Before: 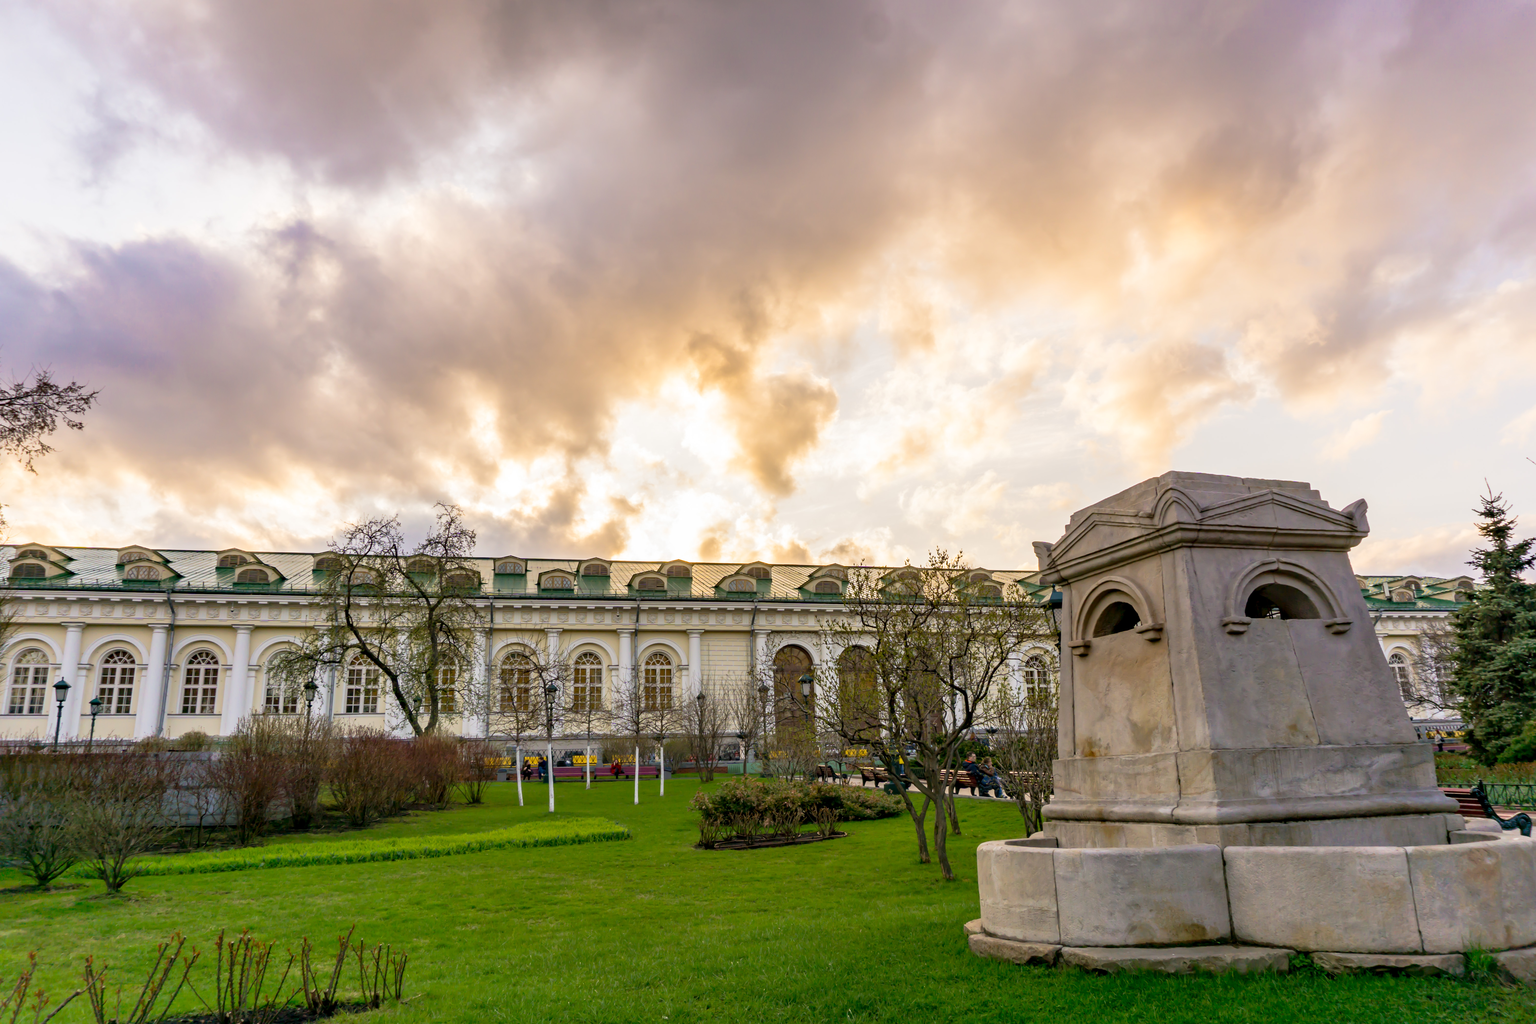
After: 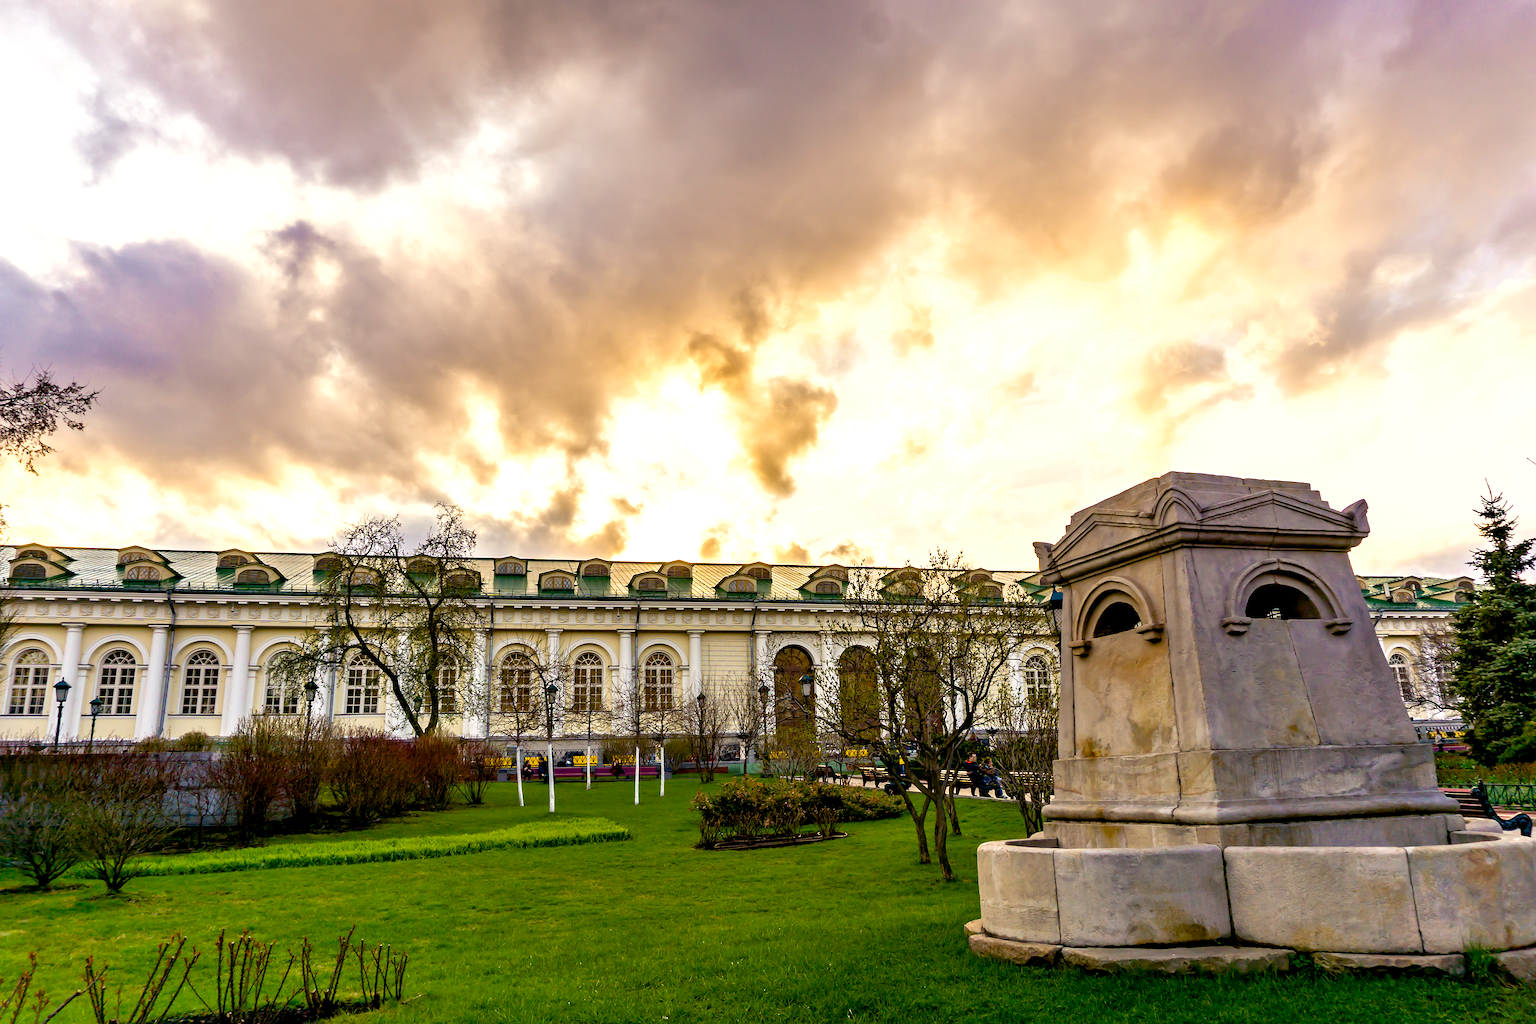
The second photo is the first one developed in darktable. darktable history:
sharpen: on, module defaults
color balance rgb: shadows lift › luminance -21.66%, shadows lift › chroma 6.57%, shadows lift › hue 270°, power › chroma 0.68%, power › hue 60°, highlights gain › luminance 6.08%, highlights gain › chroma 1.33%, highlights gain › hue 90°, global offset › luminance -0.87%, perceptual saturation grading › global saturation 26.86%, perceptual saturation grading › highlights -28.39%, perceptual saturation grading › mid-tones 15.22%, perceptual saturation grading › shadows 33.98%, perceptual brilliance grading › highlights 10%, perceptual brilliance grading › mid-tones 5%
shadows and highlights: shadows -20, white point adjustment -2, highlights -35
contrast equalizer: octaves 7, y [[0.6 ×6], [0.55 ×6], [0 ×6], [0 ×6], [0 ×6]], mix 0.29
